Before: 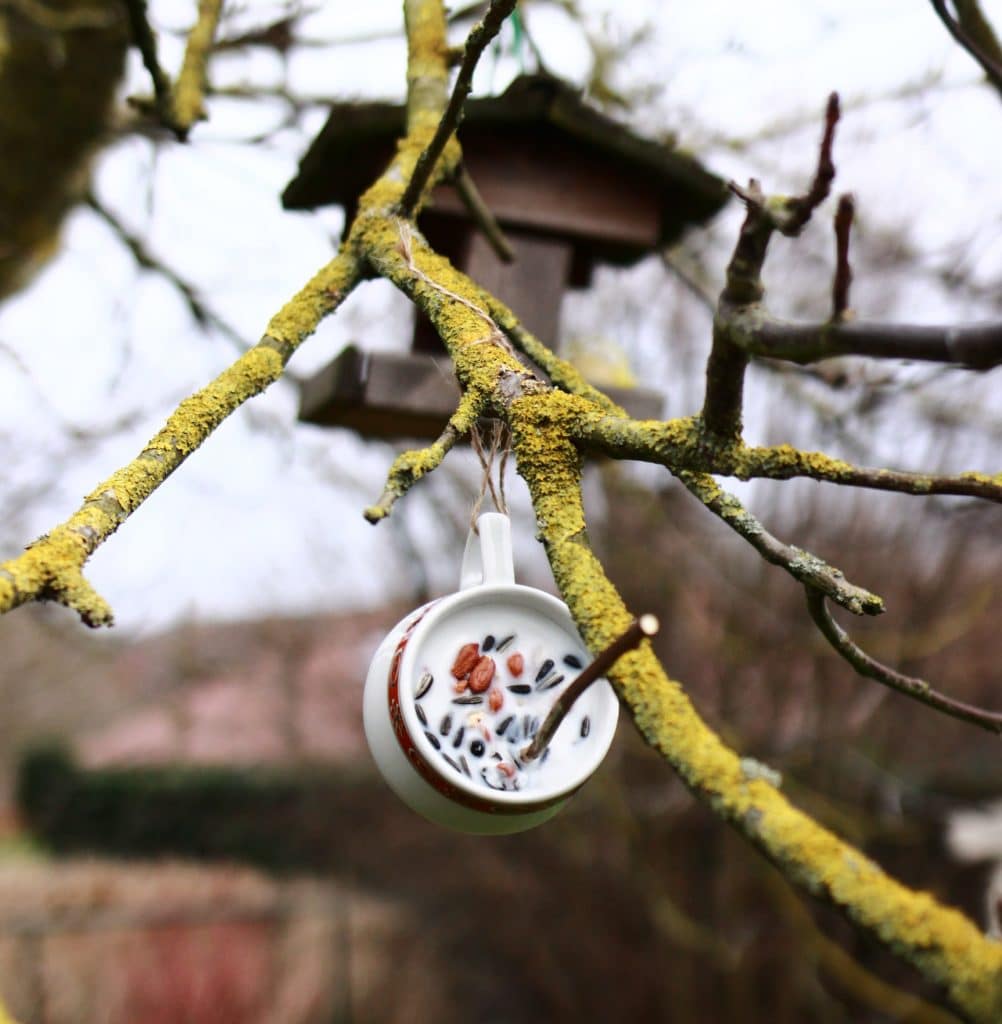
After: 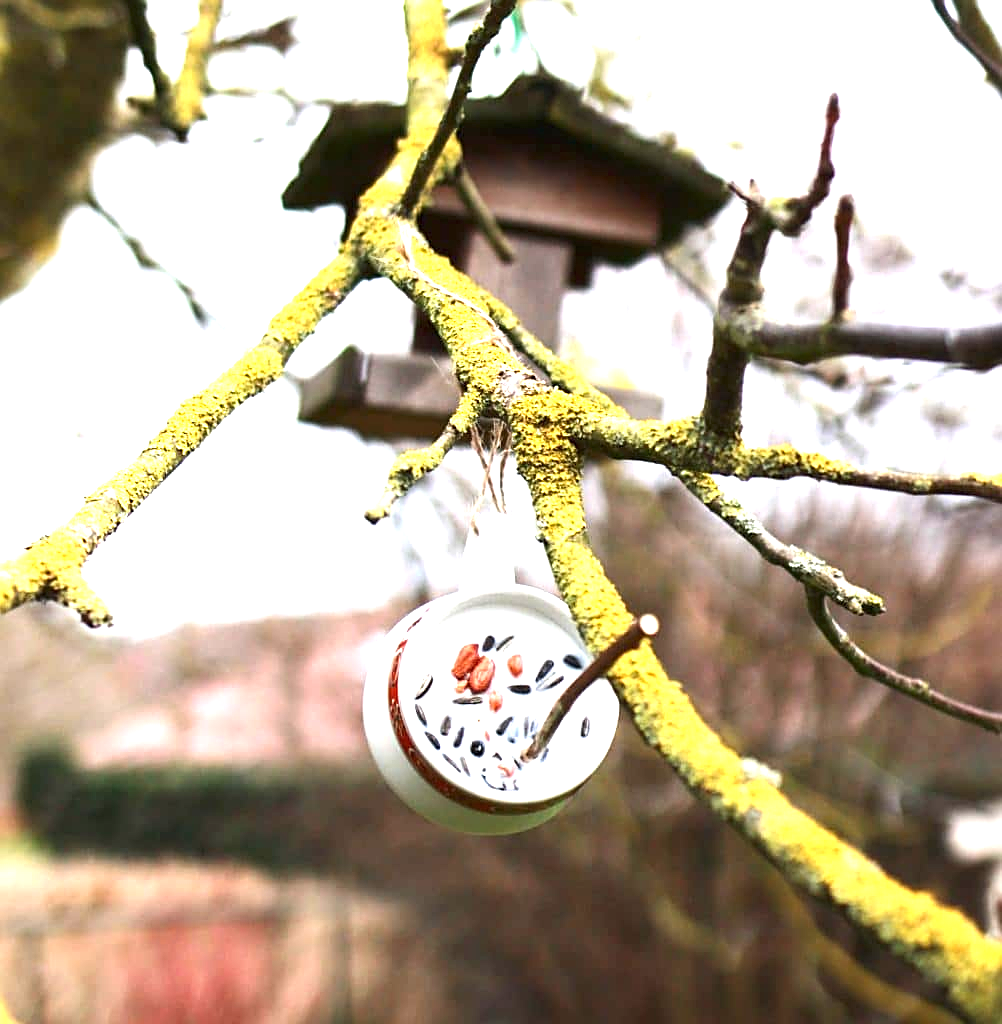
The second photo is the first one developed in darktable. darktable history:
exposure: black level correction 0, exposure 1.5 EV, compensate exposure bias true, compensate highlight preservation false
sharpen: on, module defaults
